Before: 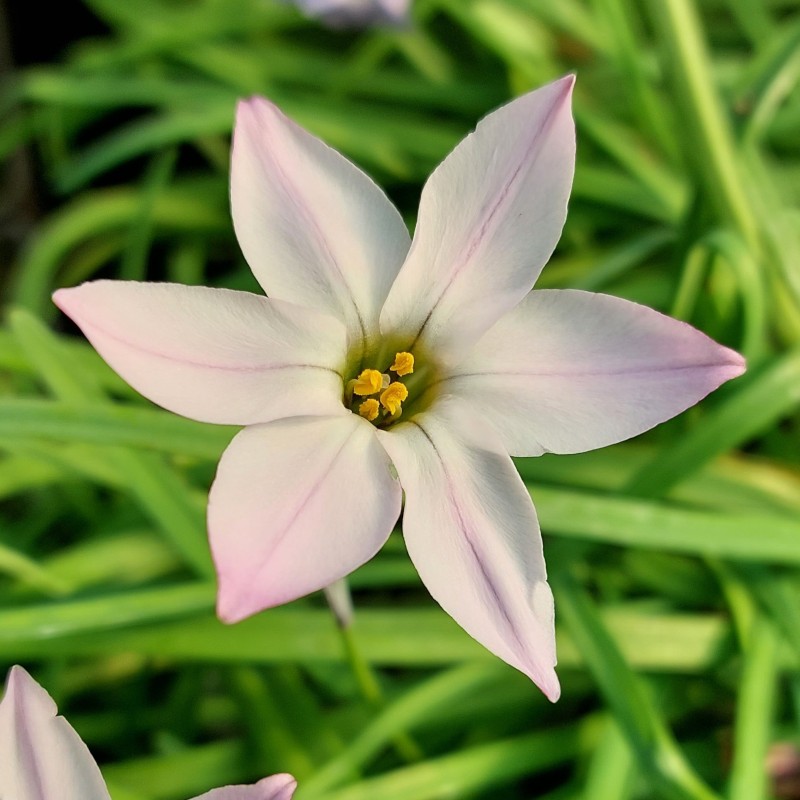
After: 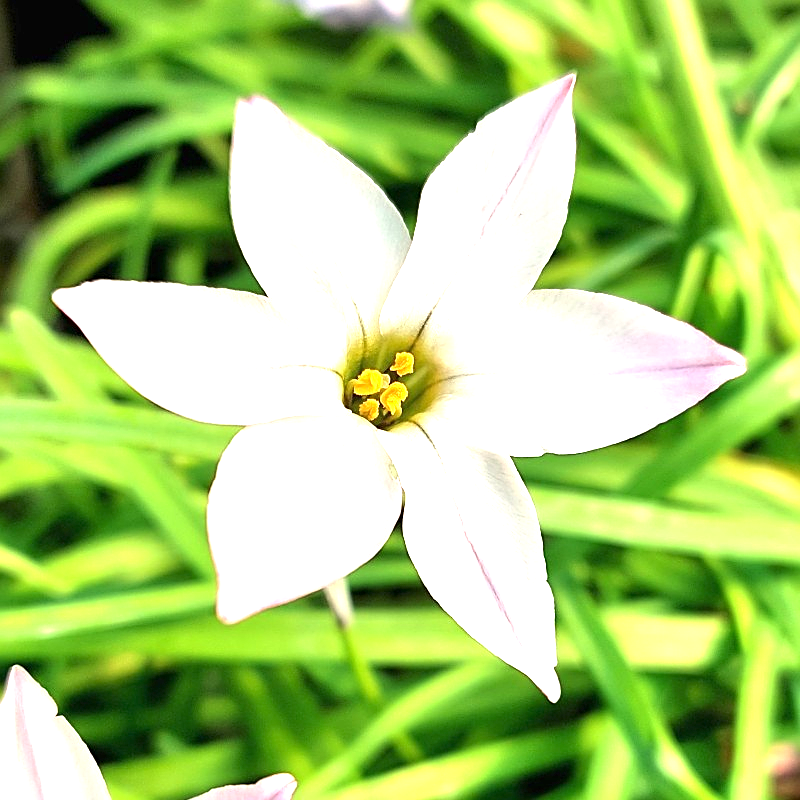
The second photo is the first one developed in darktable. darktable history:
exposure: black level correction 0, exposure 1.5 EV, compensate exposure bias true, compensate highlight preservation false
white balance: red 1.009, blue 0.985
sharpen: on, module defaults
